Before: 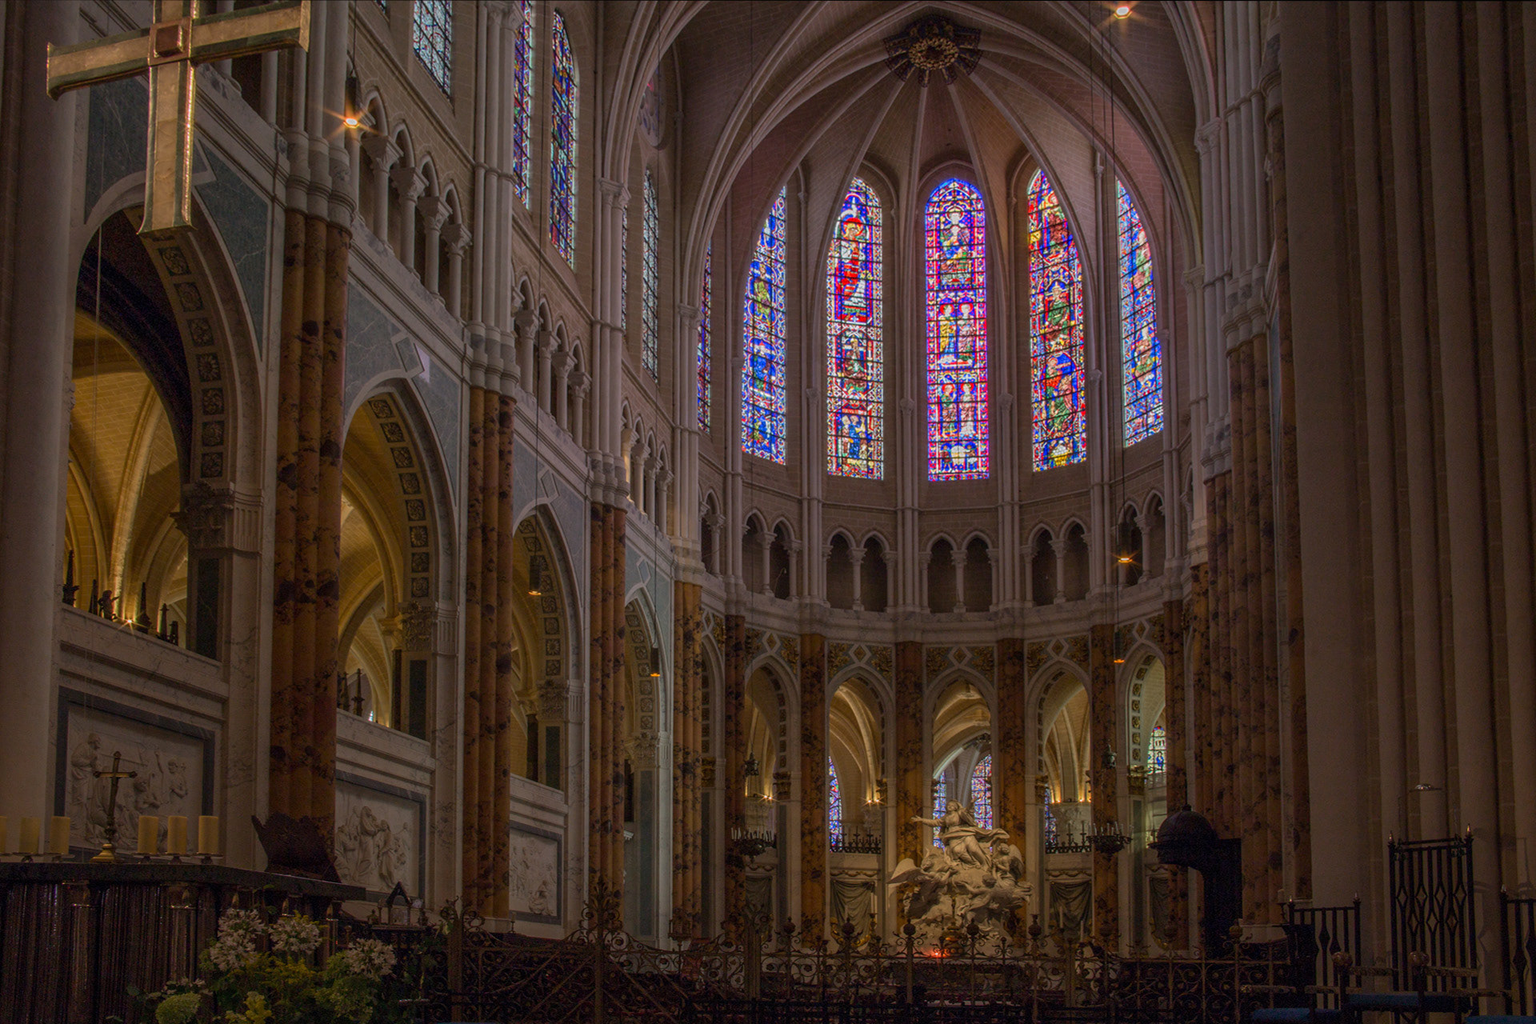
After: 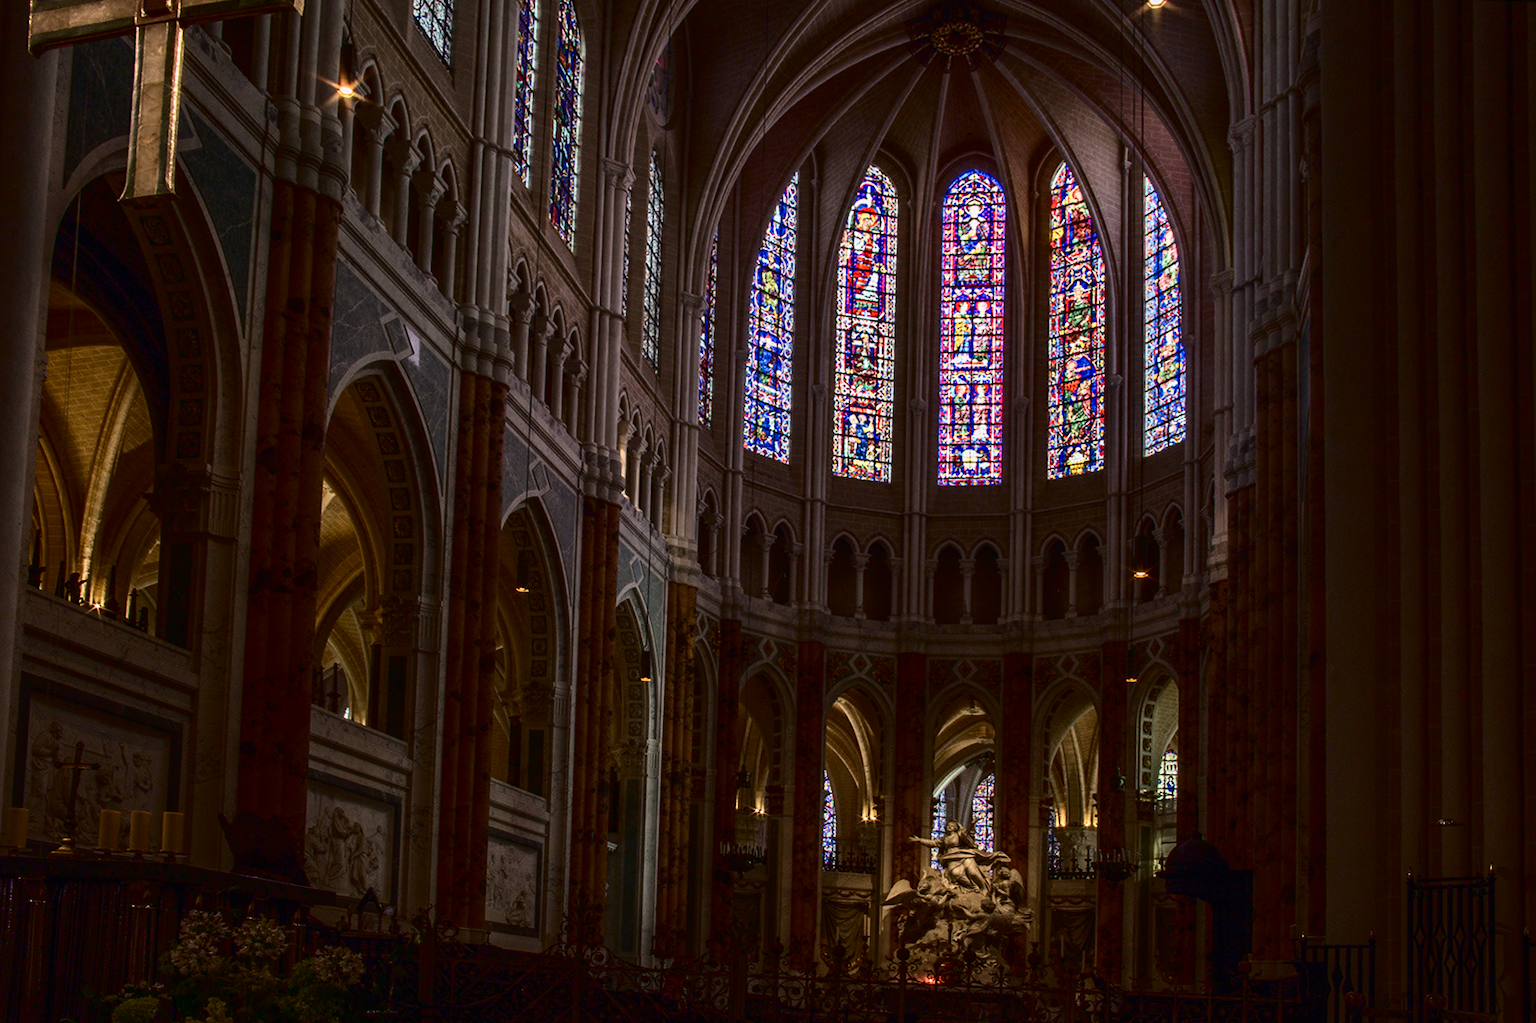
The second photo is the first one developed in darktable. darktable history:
crop and rotate: angle -1.81°
tone curve: curves: ch0 [(0, 0) (0.003, 0.003) (0.011, 0.006) (0.025, 0.01) (0.044, 0.016) (0.069, 0.02) (0.1, 0.025) (0.136, 0.034) (0.177, 0.051) (0.224, 0.08) (0.277, 0.131) (0.335, 0.209) (0.399, 0.328) (0.468, 0.47) (0.543, 0.629) (0.623, 0.788) (0.709, 0.903) (0.801, 0.965) (0.898, 0.989) (1, 1)], color space Lab, independent channels, preserve colors none
